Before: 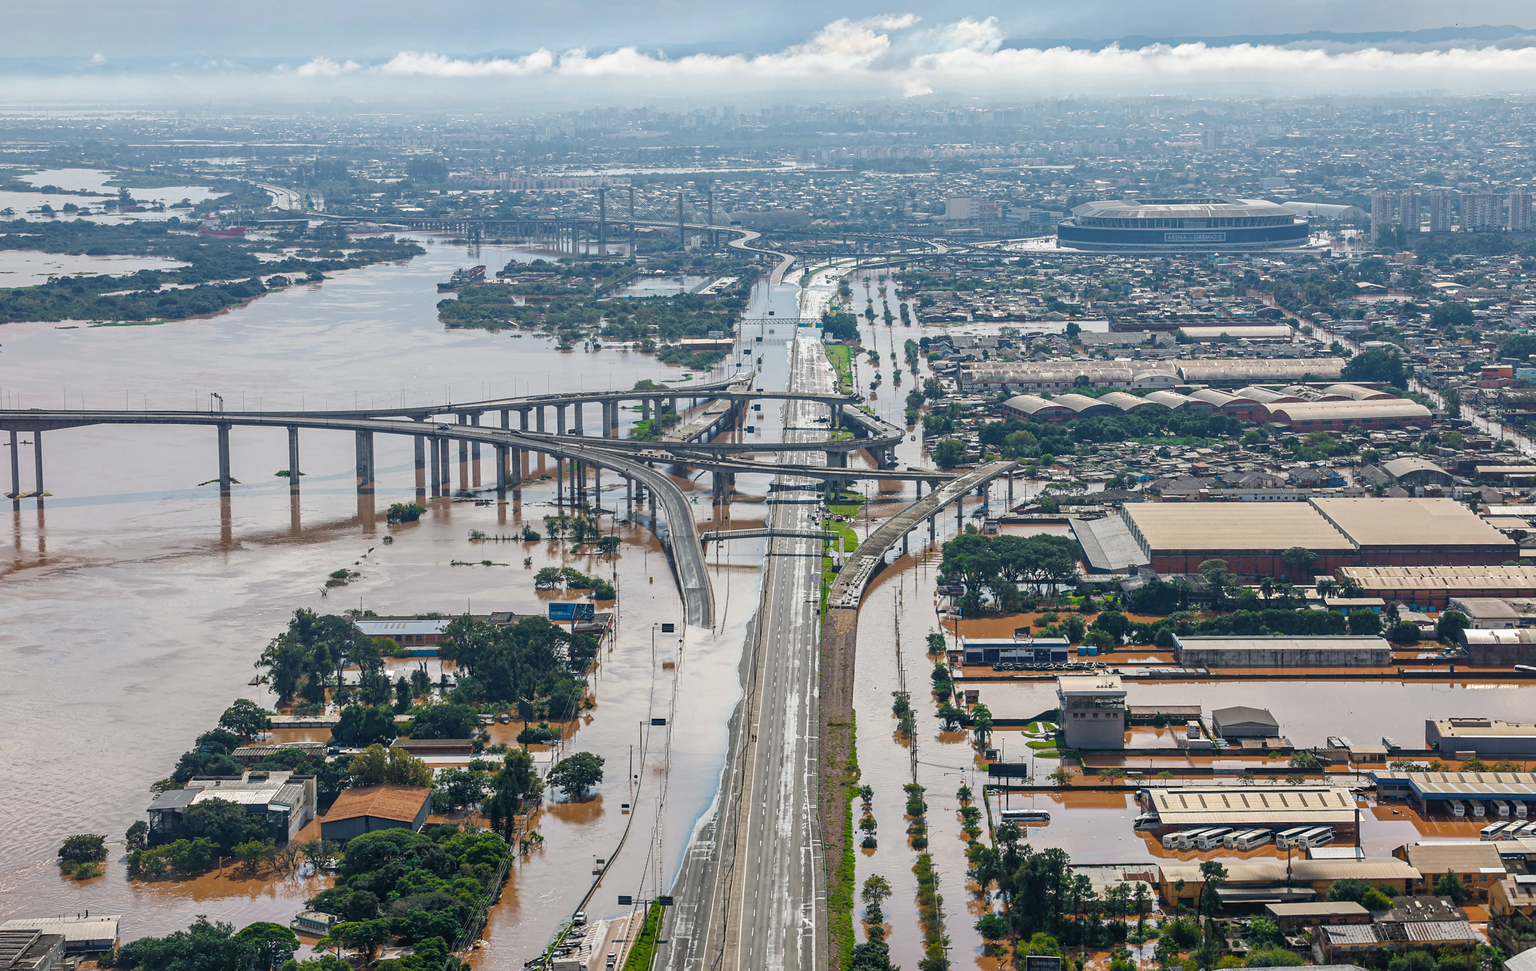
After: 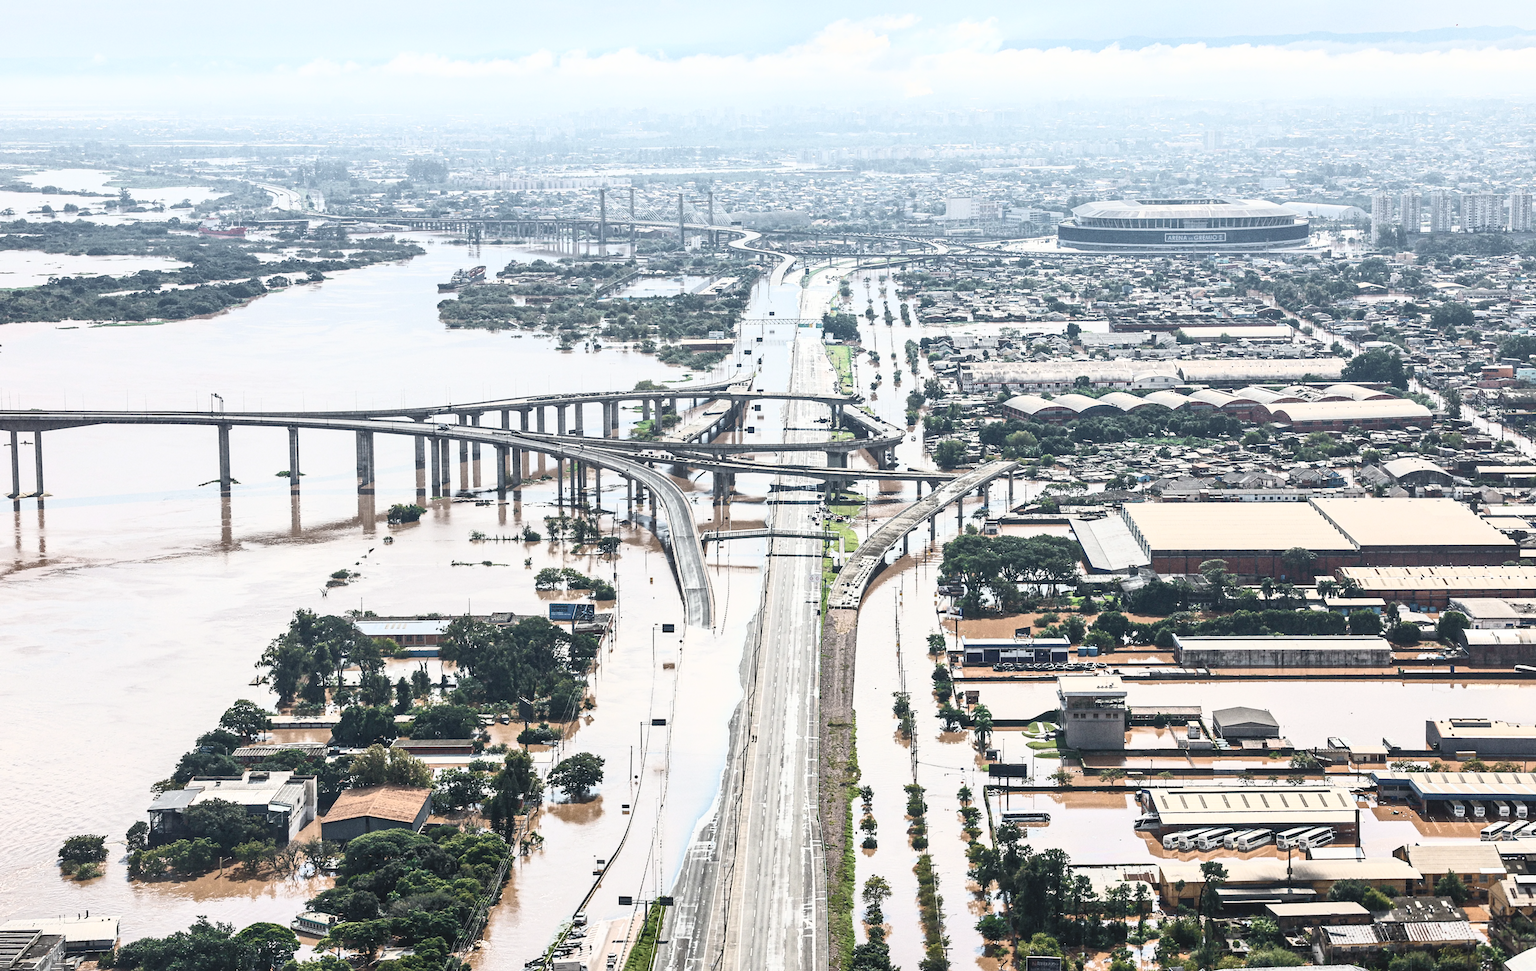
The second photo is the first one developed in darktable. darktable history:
contrast brightness saturation: contrast 0.57, brightness 0.57, saturation -0.34
grain: on, module defaults
